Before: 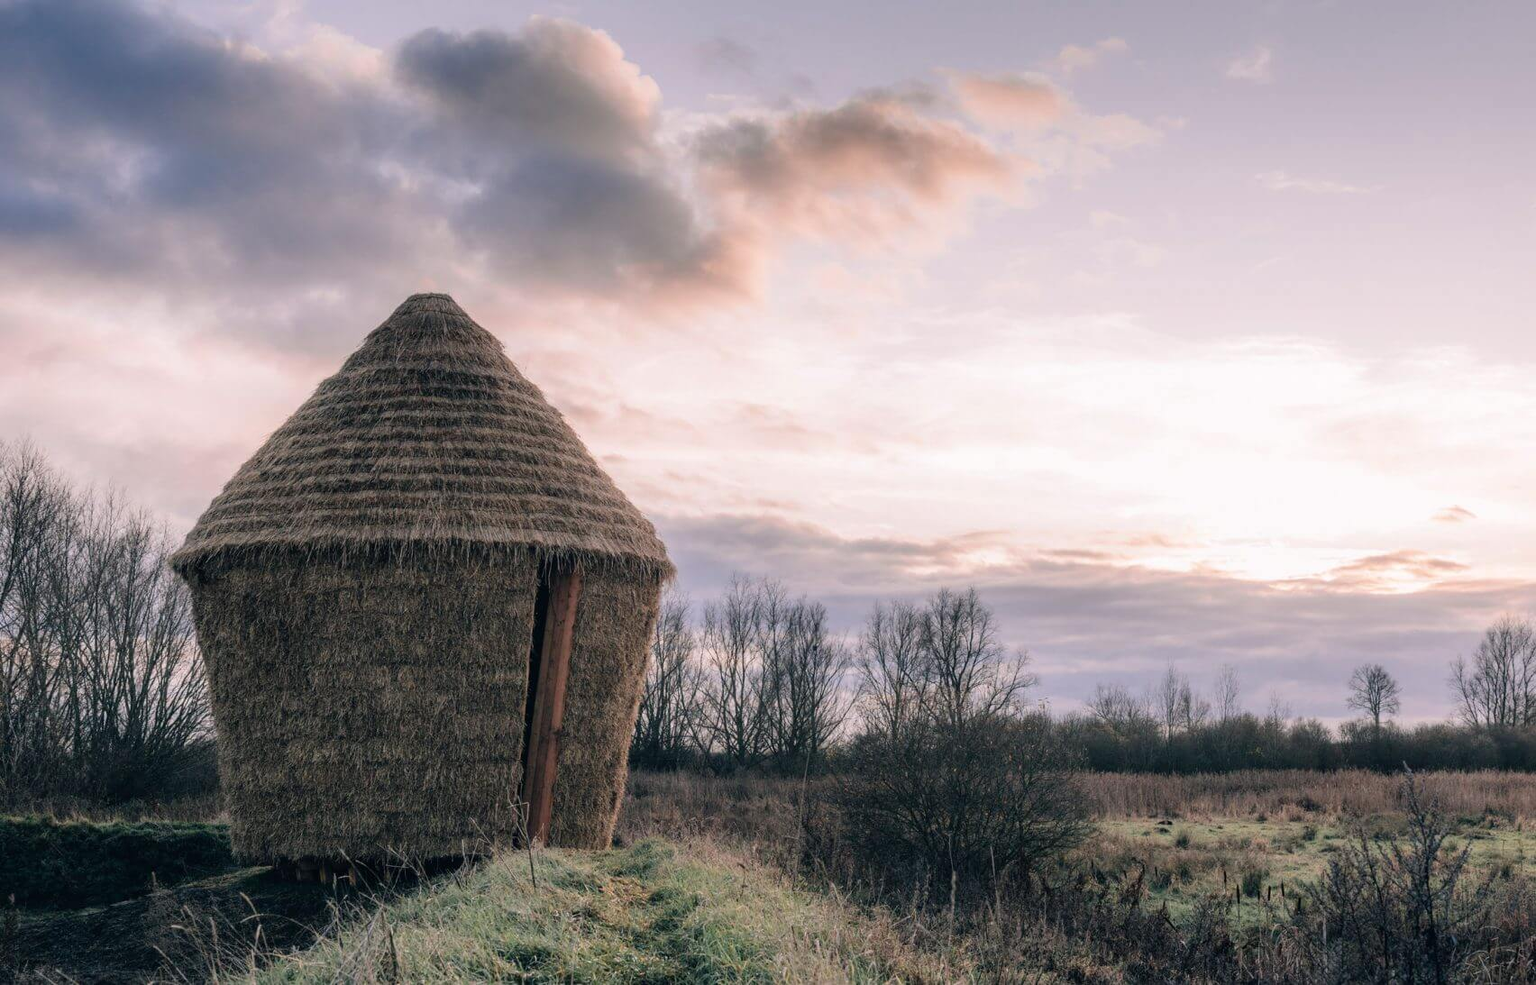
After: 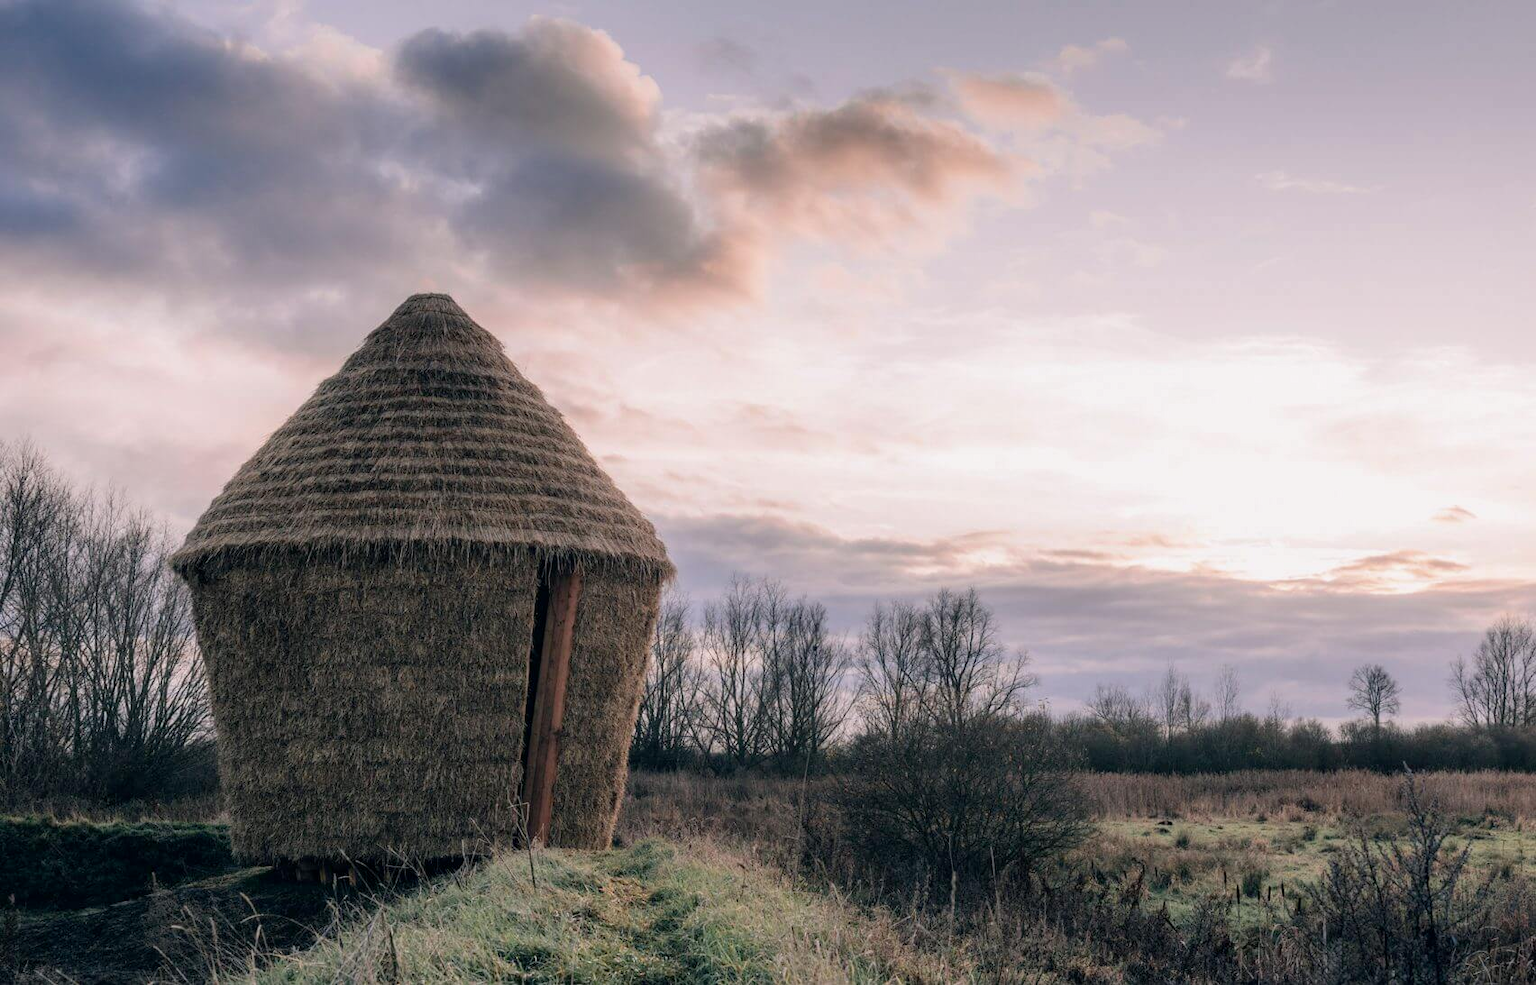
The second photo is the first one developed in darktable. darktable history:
exposure: black level correction 0.002, exposure -0.1 EV, compensate highlight preservation false
